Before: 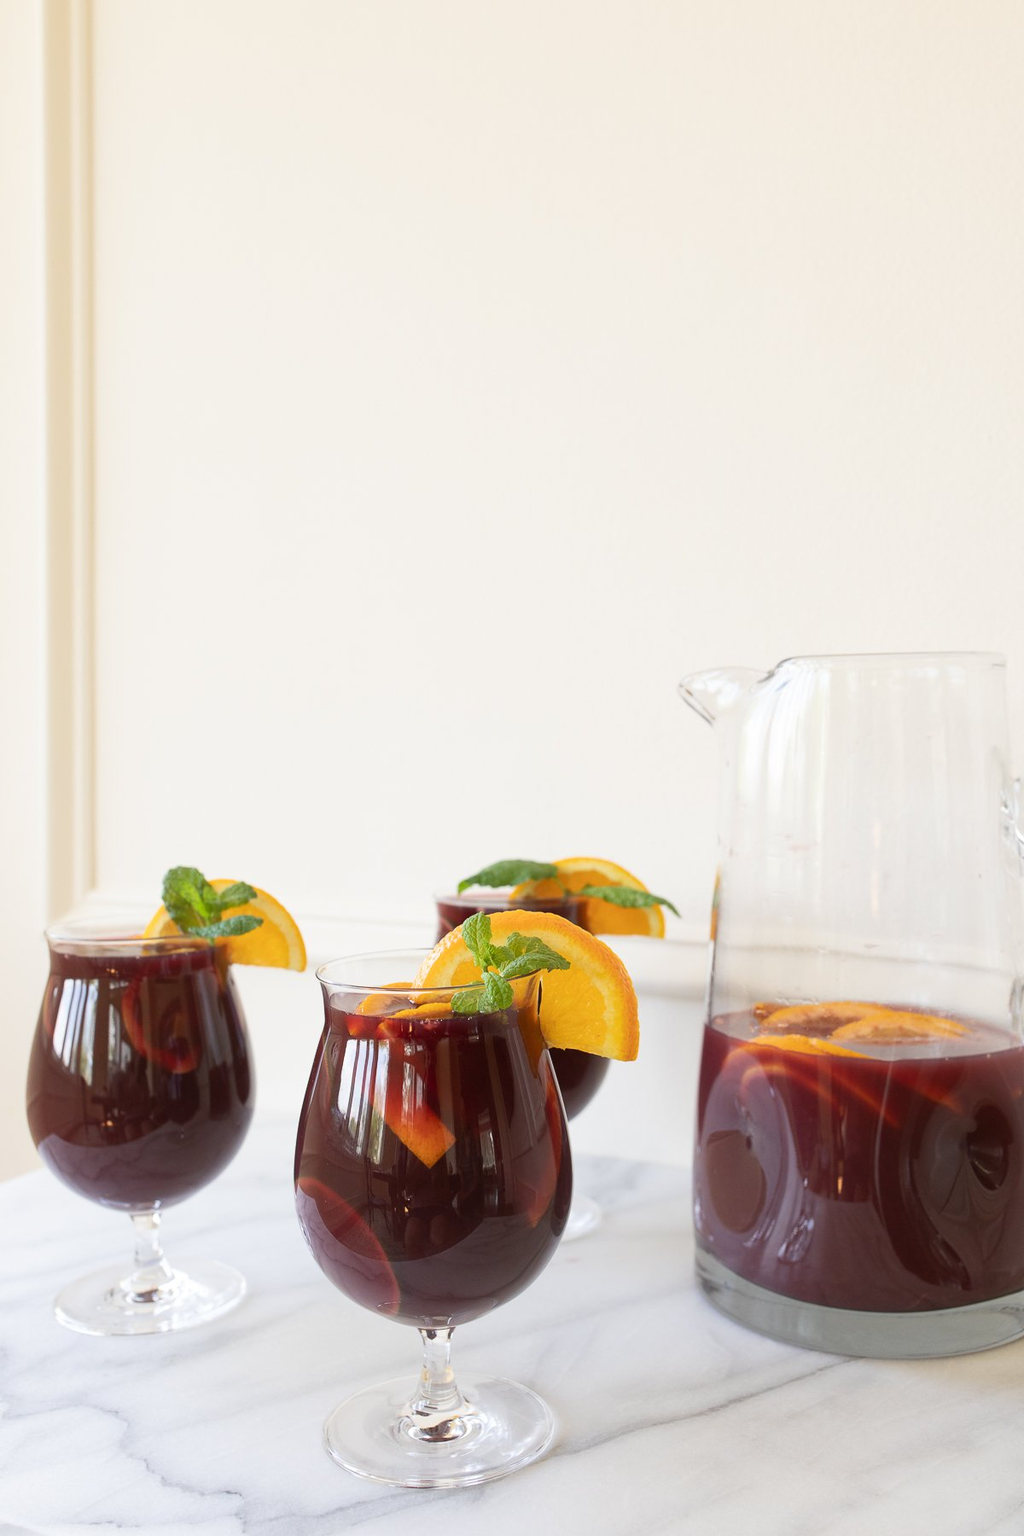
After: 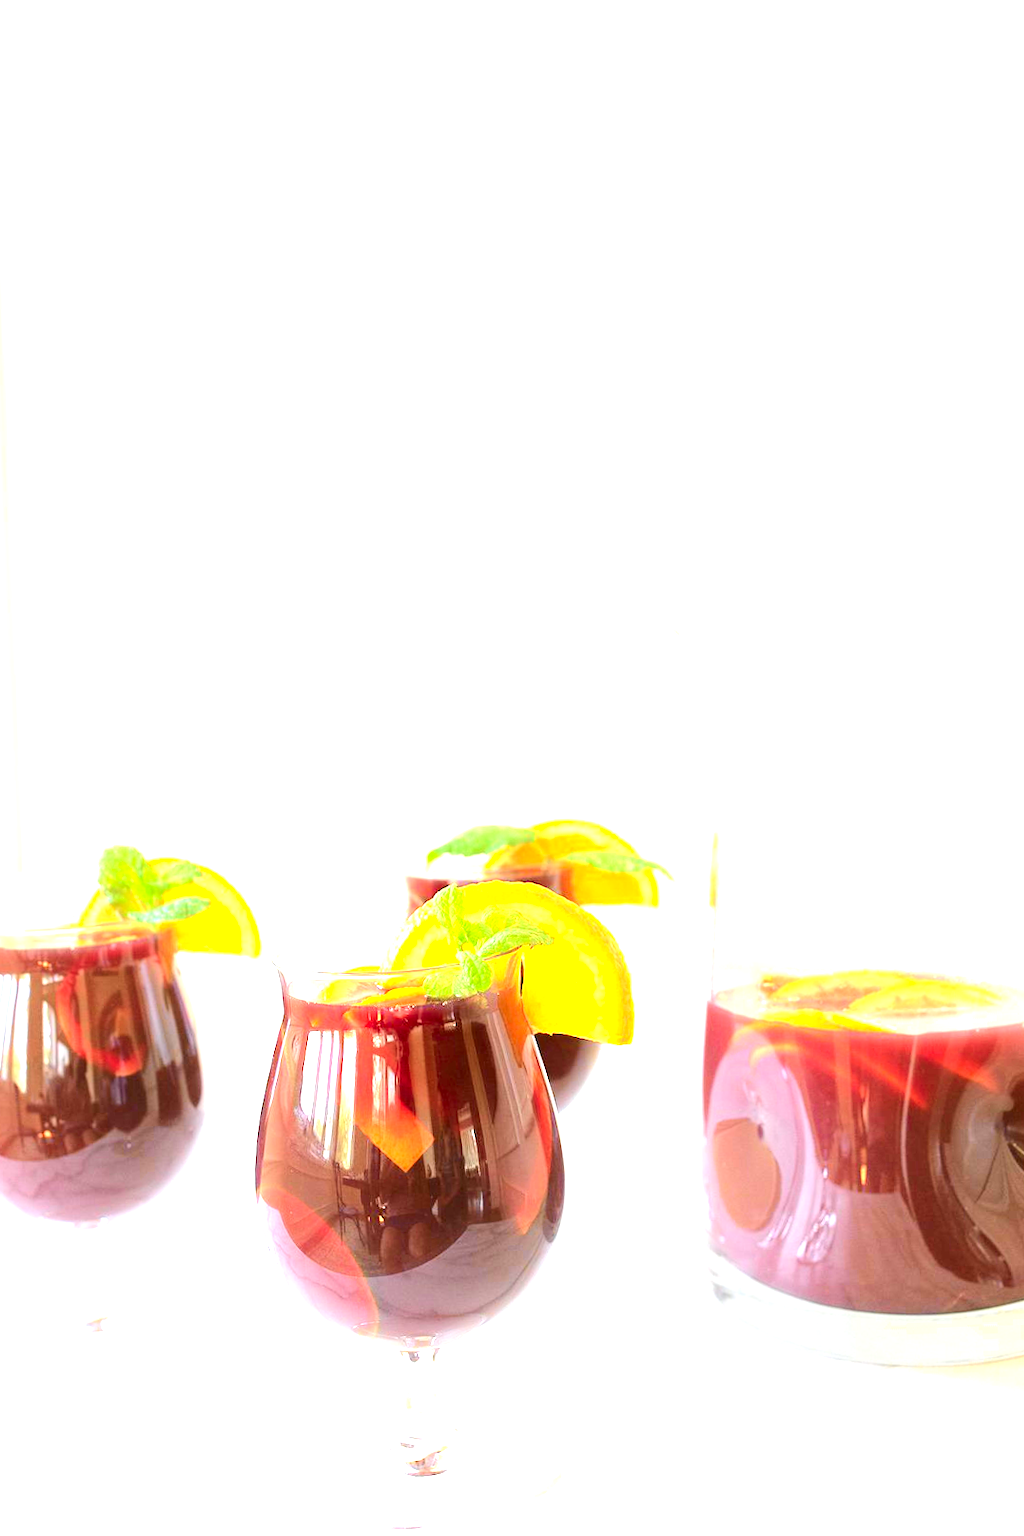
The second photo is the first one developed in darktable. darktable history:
crop and rotate: angle 1.96°, left 5.673%, top 5.673%
tone curve: curves: ch0 [(0, 0.003) (0.113, 0.081) (0.207, 0.184) (0.515, 0.612) (0.712, 0.793) (0.984, 0.961)]; ch1 [(0, 0) (0.172, 0.123) (0.317, 0.272) (0.414, 0.382) (0.476, 0.479) (0.505, 0.498) (0.534, 0.534) (0.621, 0.65) (0.709, 0.764) (1, 1)]; ch2 [(0, 0) (0.411, 0.424) (0.505, 0.505) (0.521, 0.524) (0.537, 0.57) (0.65, 0.699) (1, 1)], color space Lab, independent channels, preserve colors none
exposure: exposure 2.25 EV, compensate highlight preservation false
